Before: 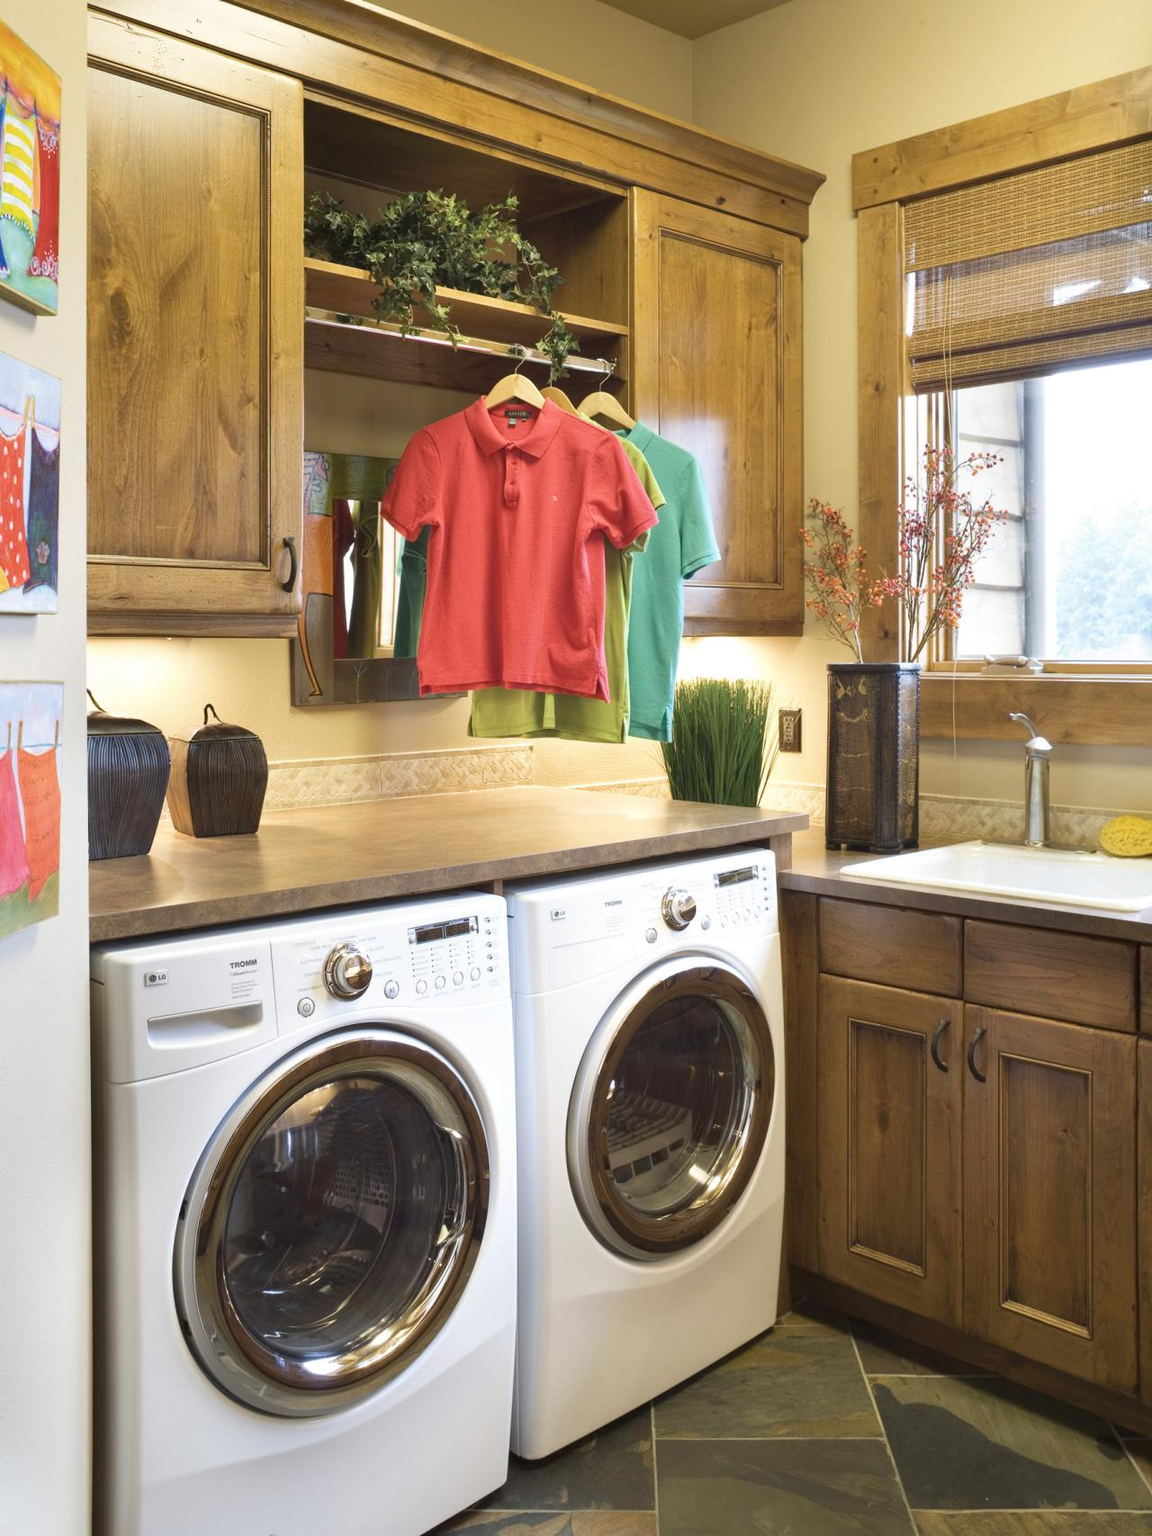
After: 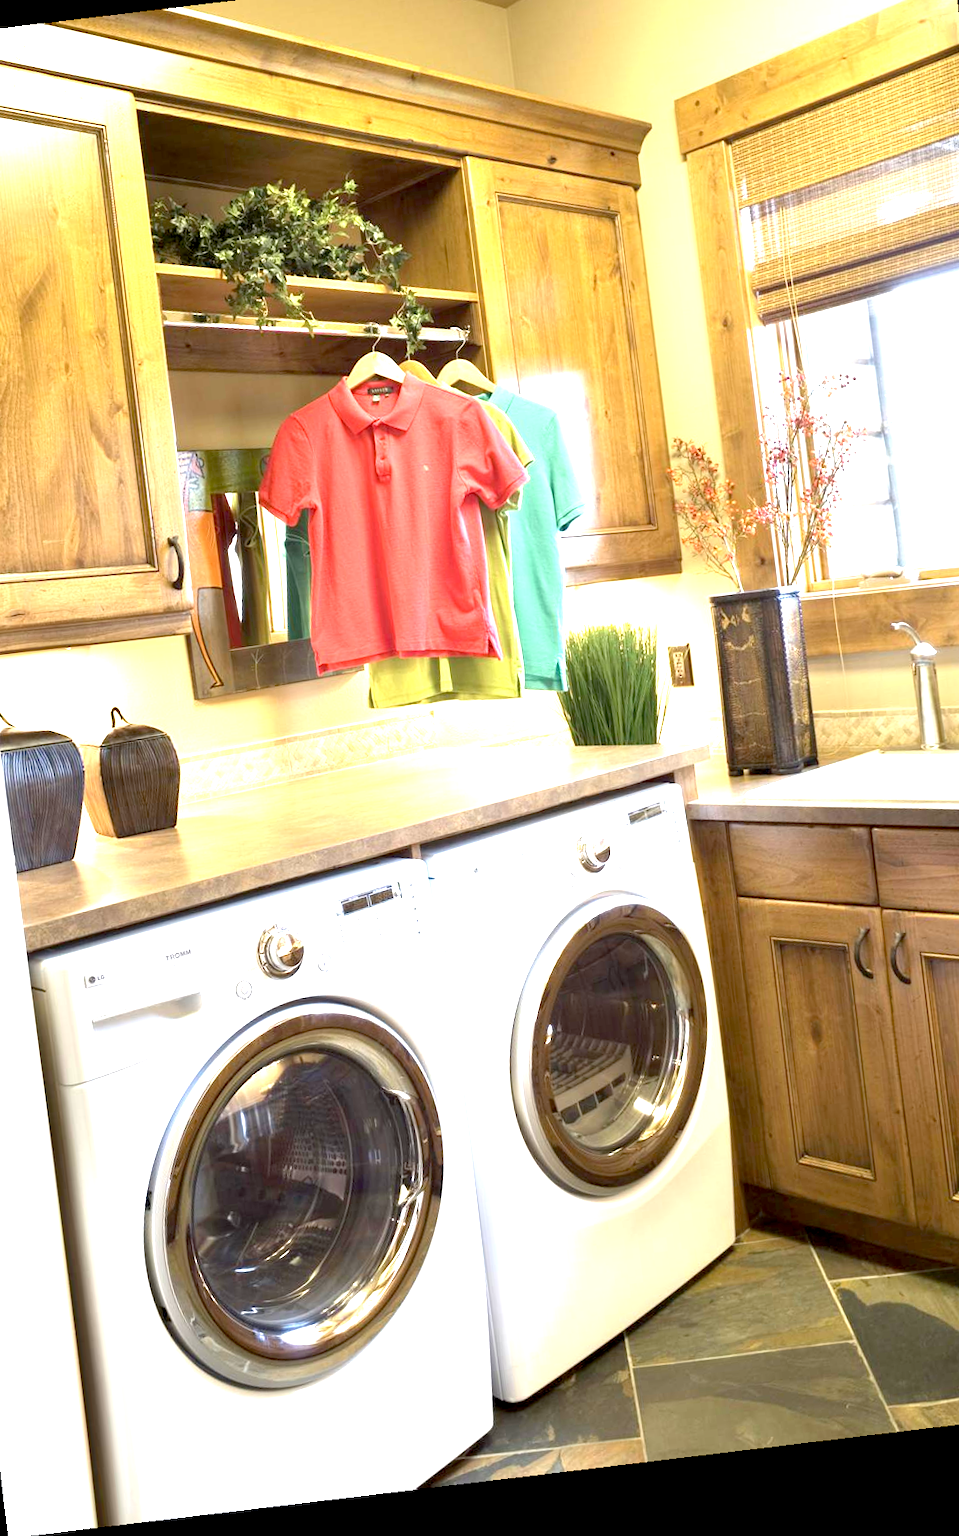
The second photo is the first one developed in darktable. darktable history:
rotate and perspective: rotation -6.83°, automatic cropping off
exposure: black level correction 0.009, exposure 1.425 EV, compensate highlight preservation false
crop and rotate: left 13.15%, top 5.251%, right 12.609%
